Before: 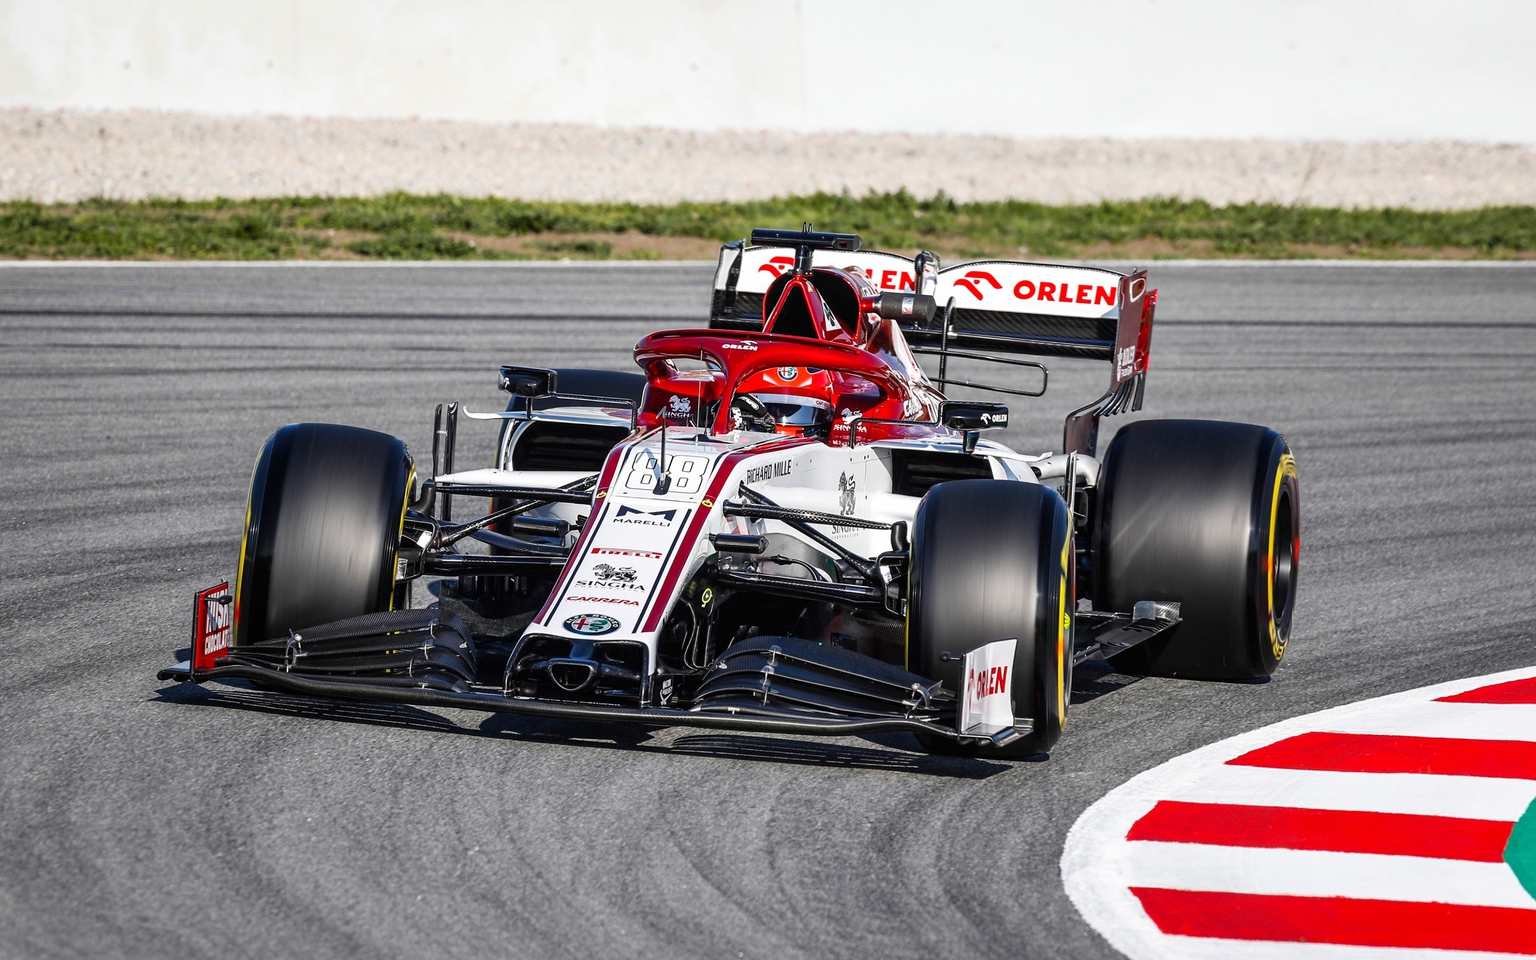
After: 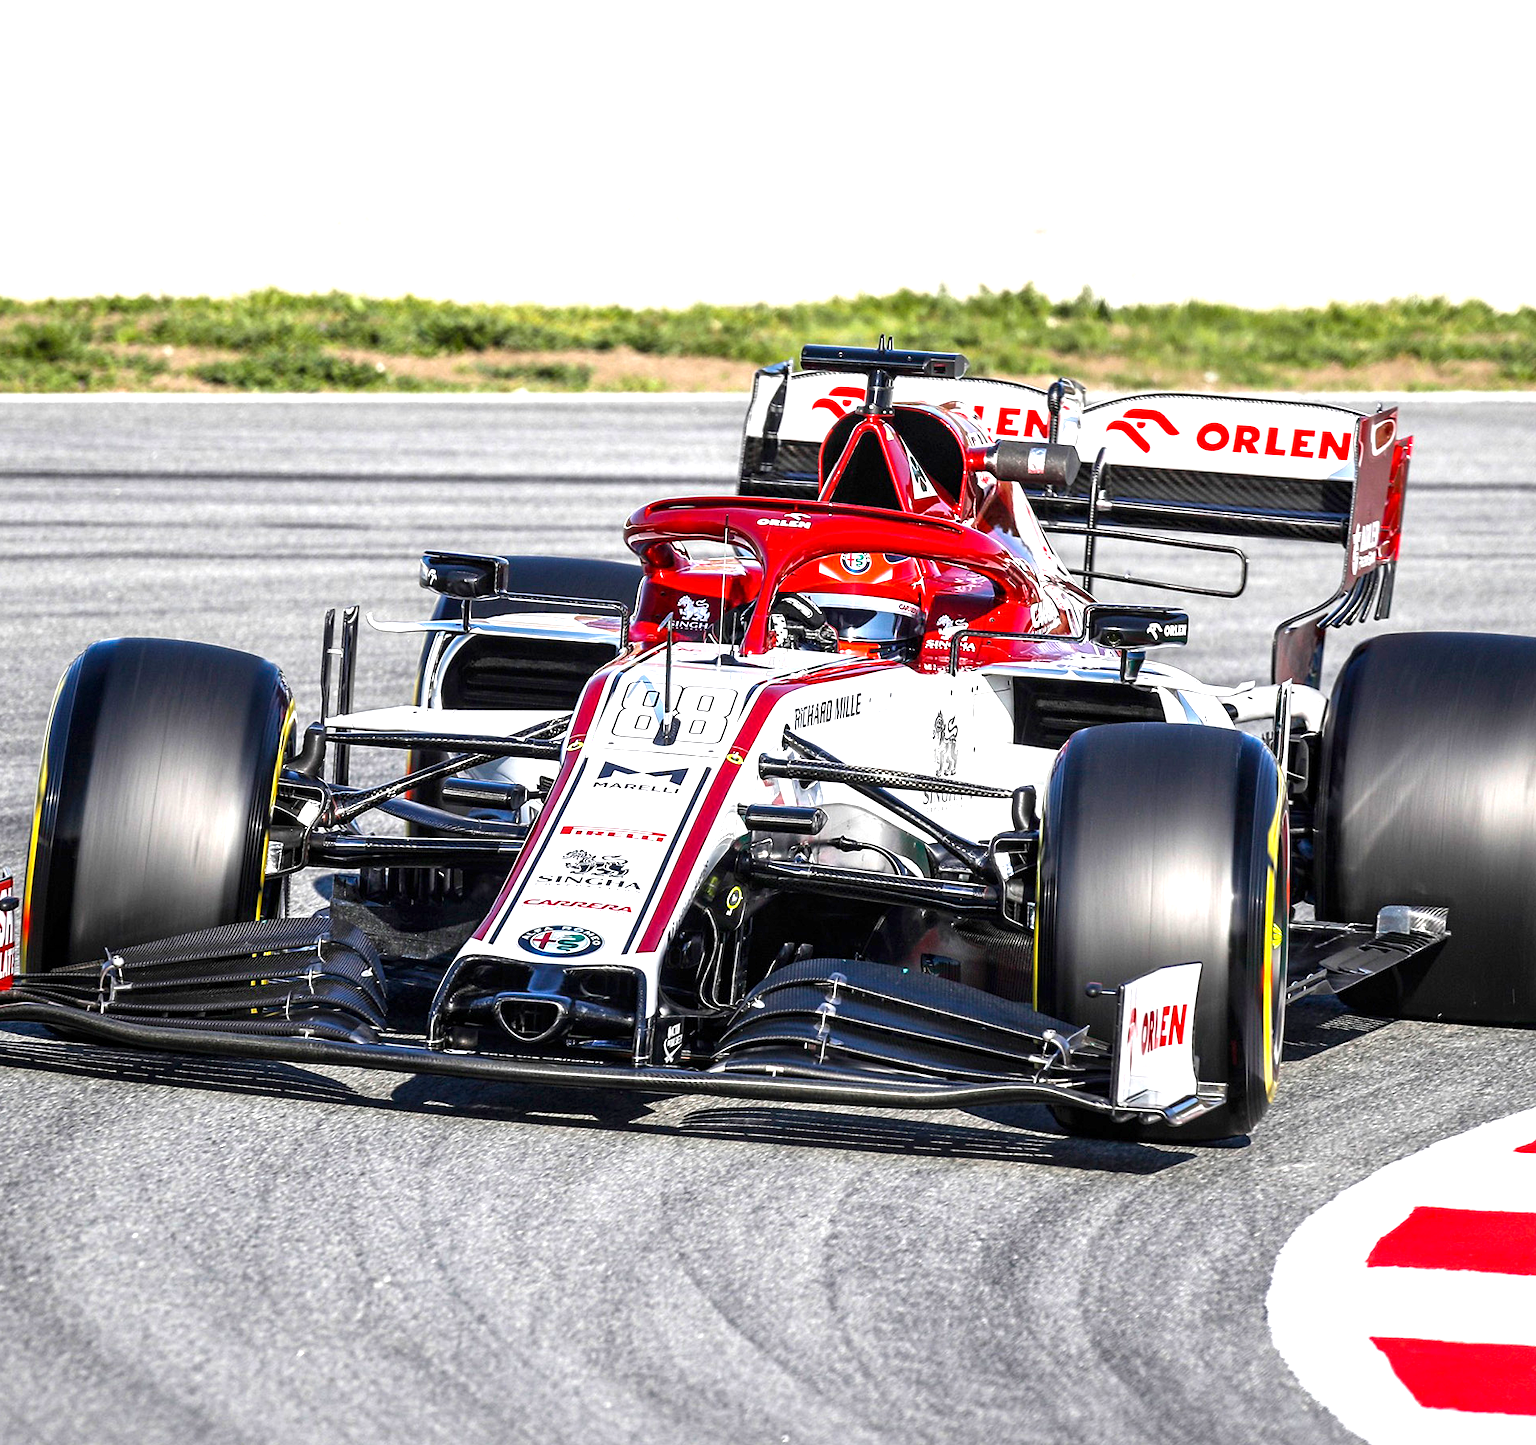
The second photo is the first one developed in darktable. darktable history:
exposure: black level correction 0.001, exposure 1.131 EV, compensate highlight preservation false
contrast equalizer: y [[0.5, 0.5, 0.5, 0.512, 0.552, 0.62], [0.5 ×6], [0.5 ×4, 0.504, 0.553], [0 ×6], [0 ×6]], mix 0.586
crop and rotate: left 14.329%, right 19.315%
